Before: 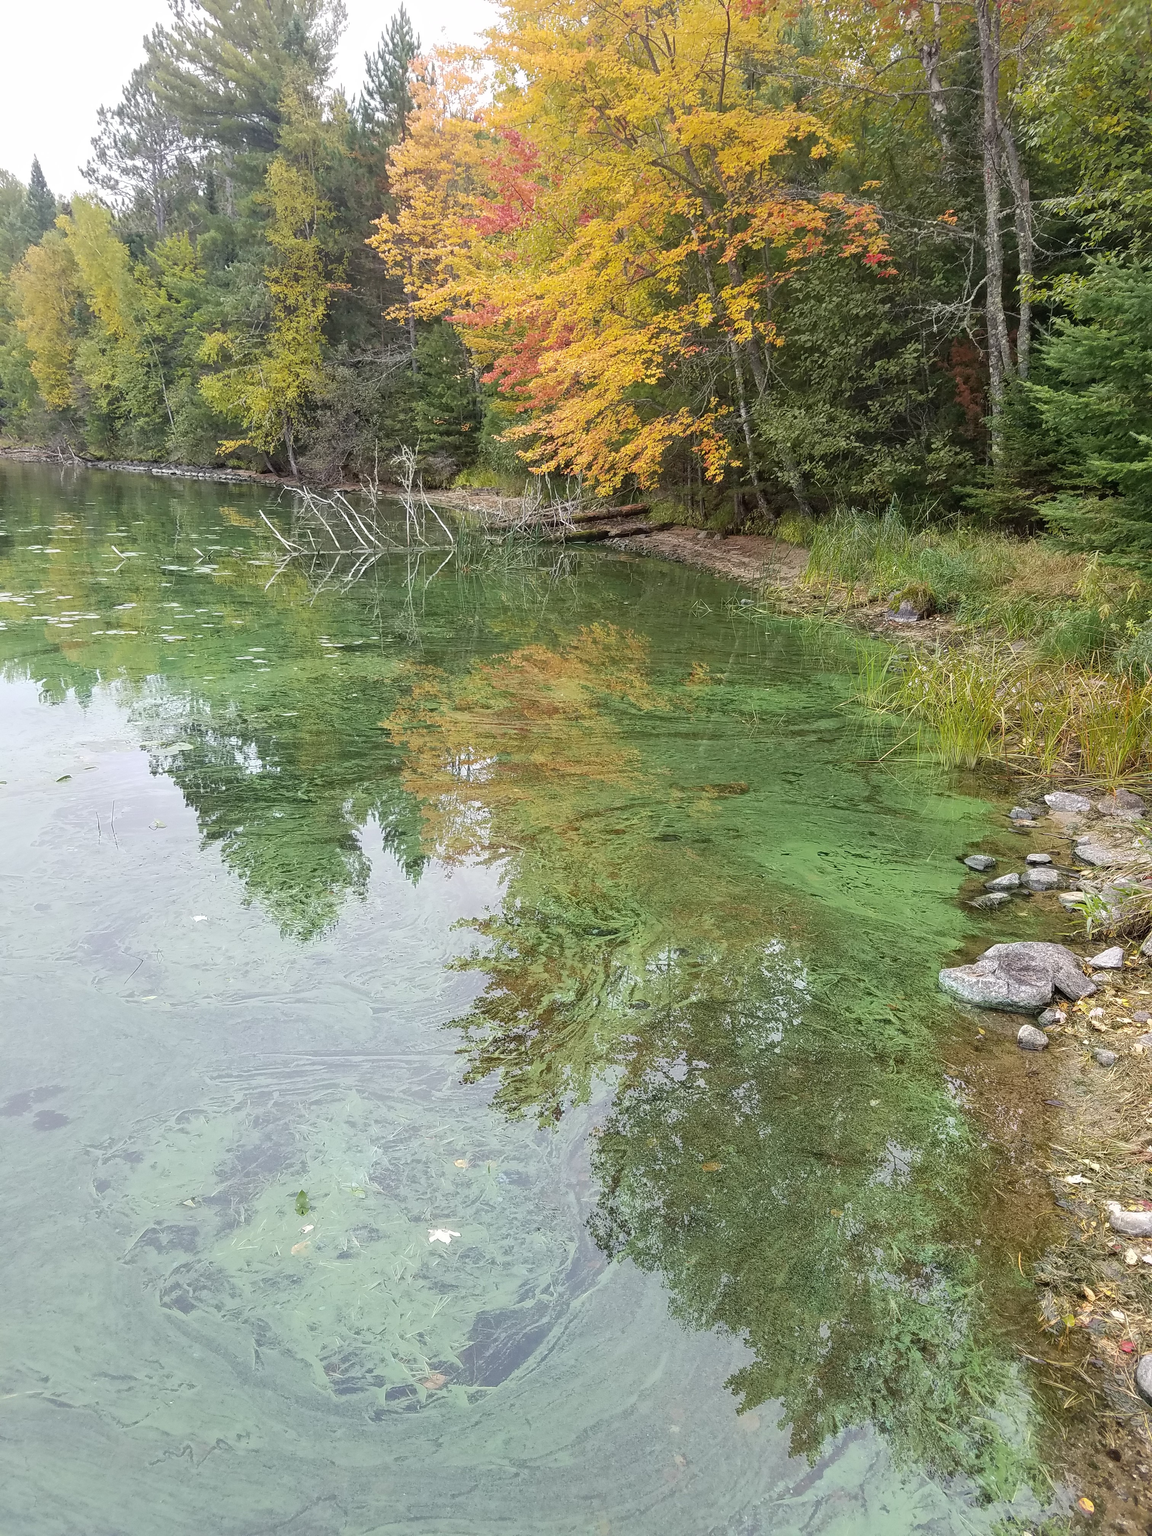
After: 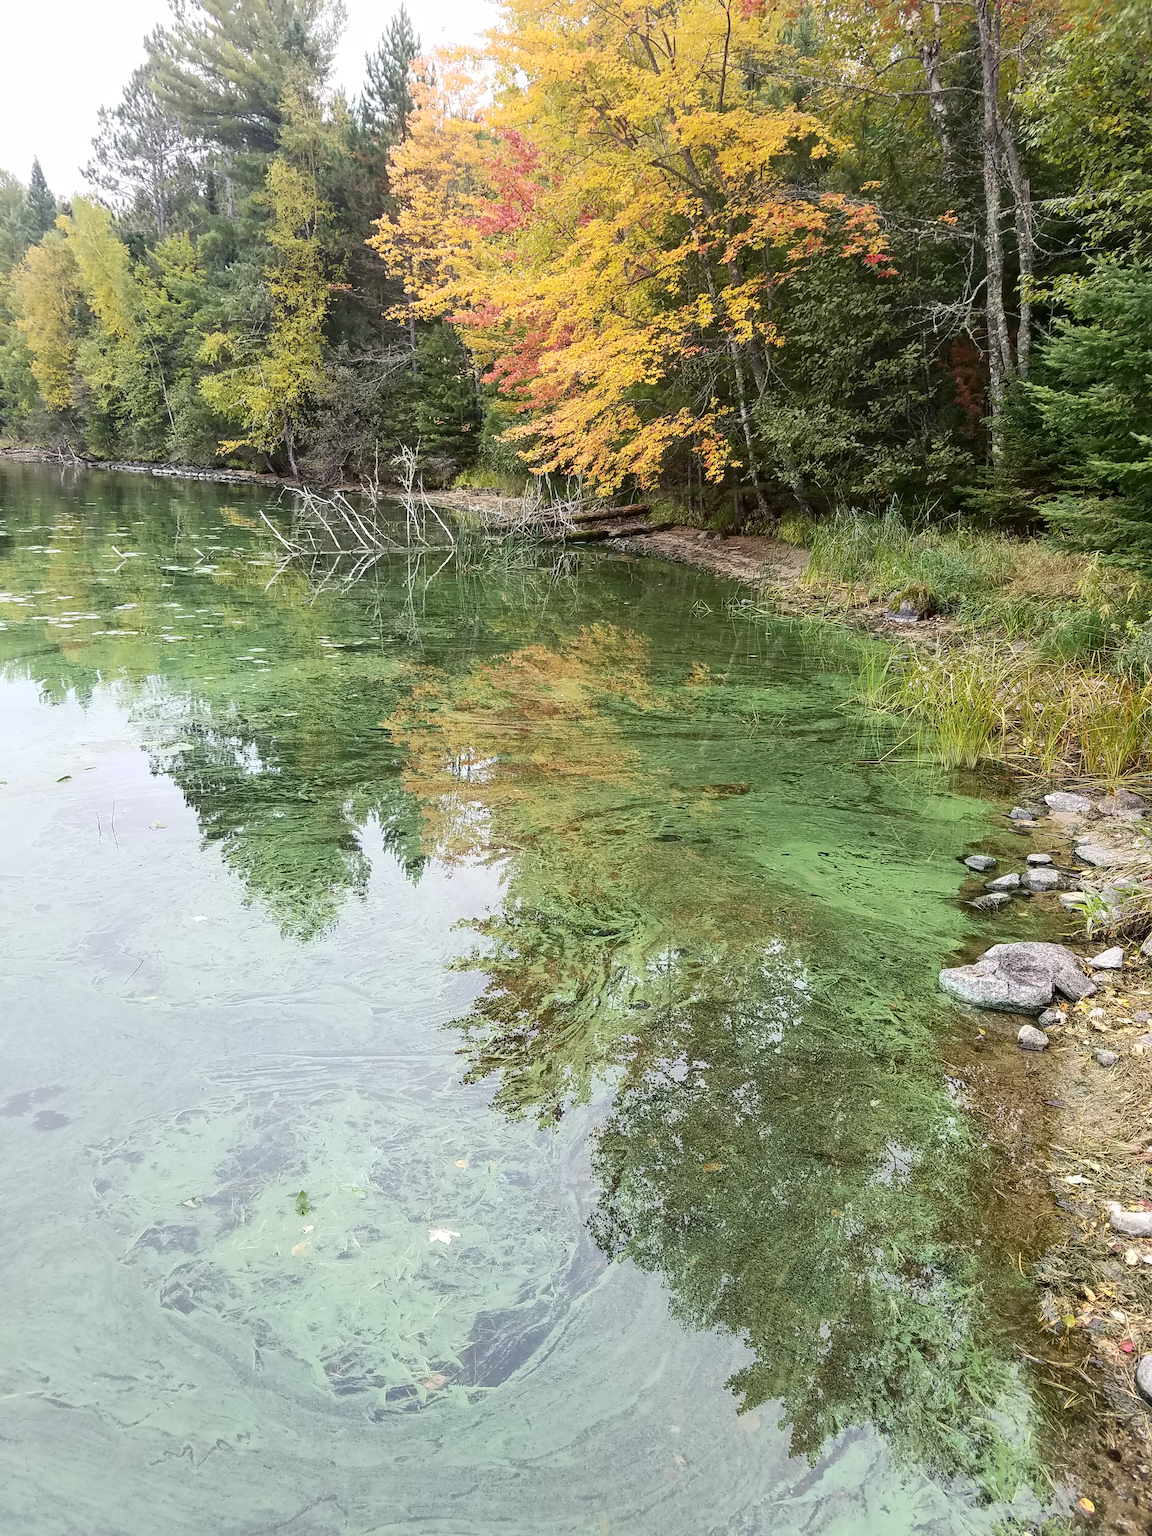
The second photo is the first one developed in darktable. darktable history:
contrast brightness saturation: contrast 0.221
